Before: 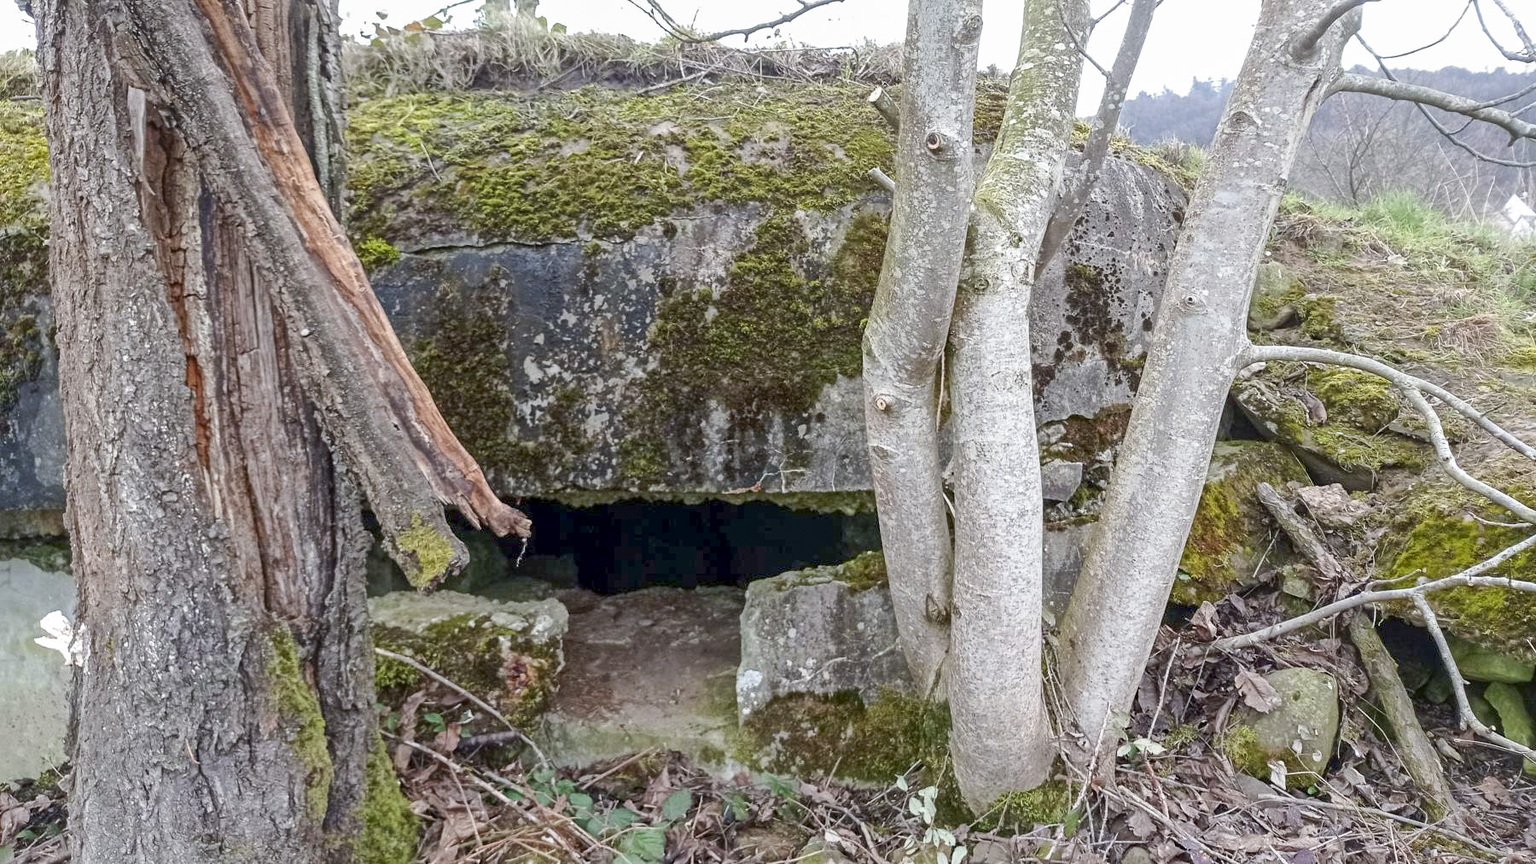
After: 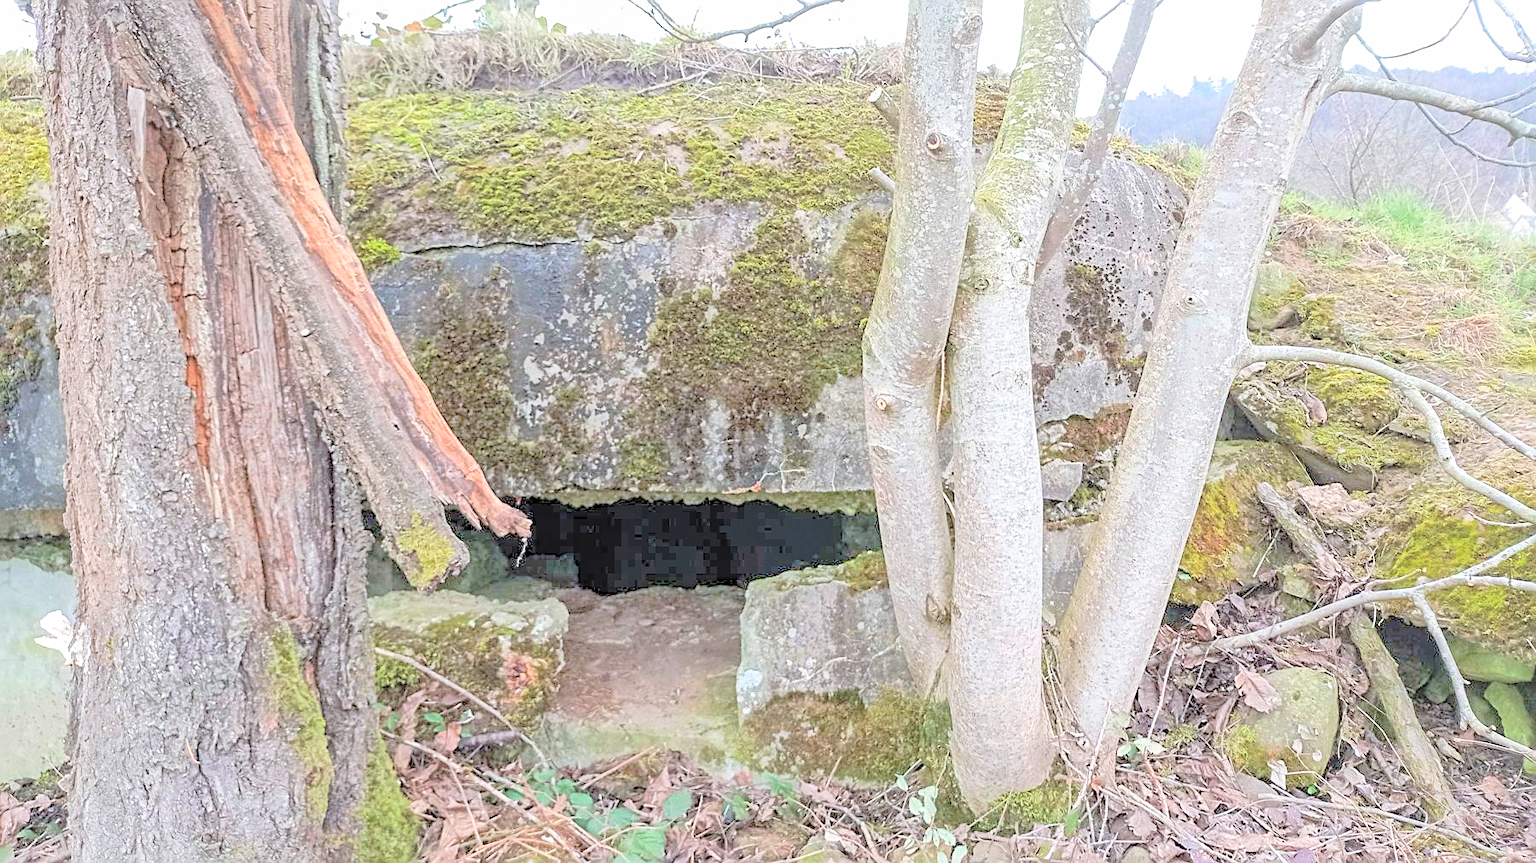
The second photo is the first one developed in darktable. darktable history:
sharpen: on, module defaults
contrast brightness saturation: brightness 0.994
tone curve: curves: ch0 [(0, 0) (0.003, 0.002) (0.011, 0.009) (0.025, 0.021) (0.044, 0.037) (0.069, 0.058) (0.1, 0.084) (0.136, 0.114) (0.177, 0.149) (0.224, 0.188) (0.277, 0.232) (0.335, 0.281) (0.399, 0.341) (0.468, 0.416) (0.543, 0.496) (0.623, 0.574) (0.709, 0.659) (0.801, 0.754) (0.898, 0.876) (1, 1)], preserve colors none
